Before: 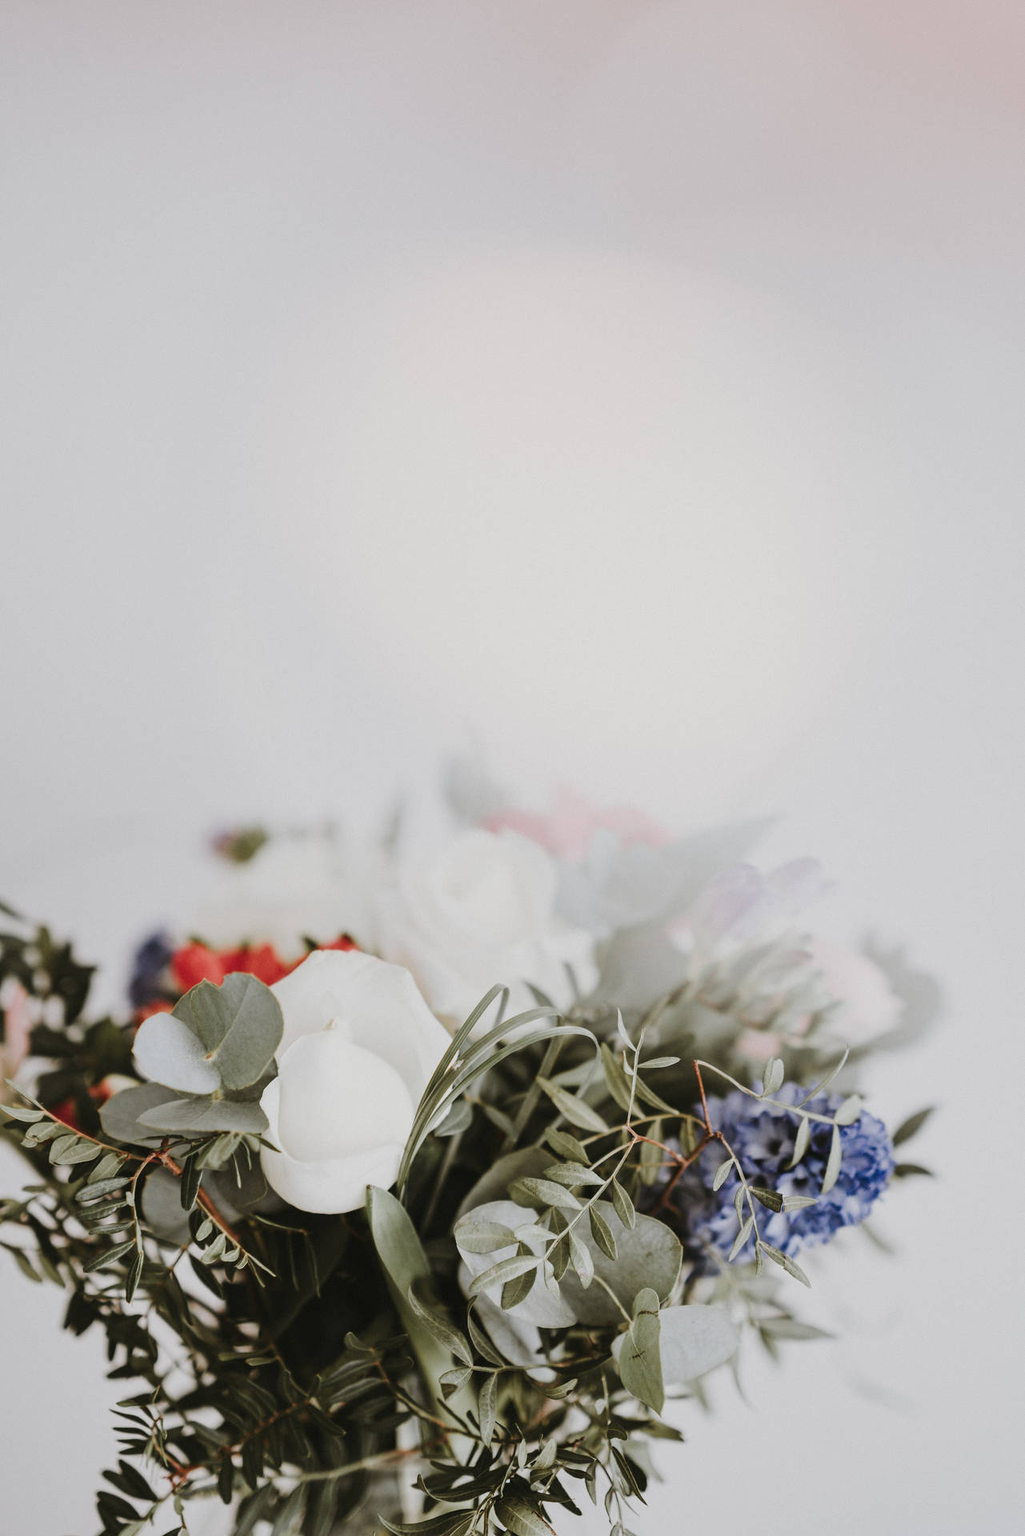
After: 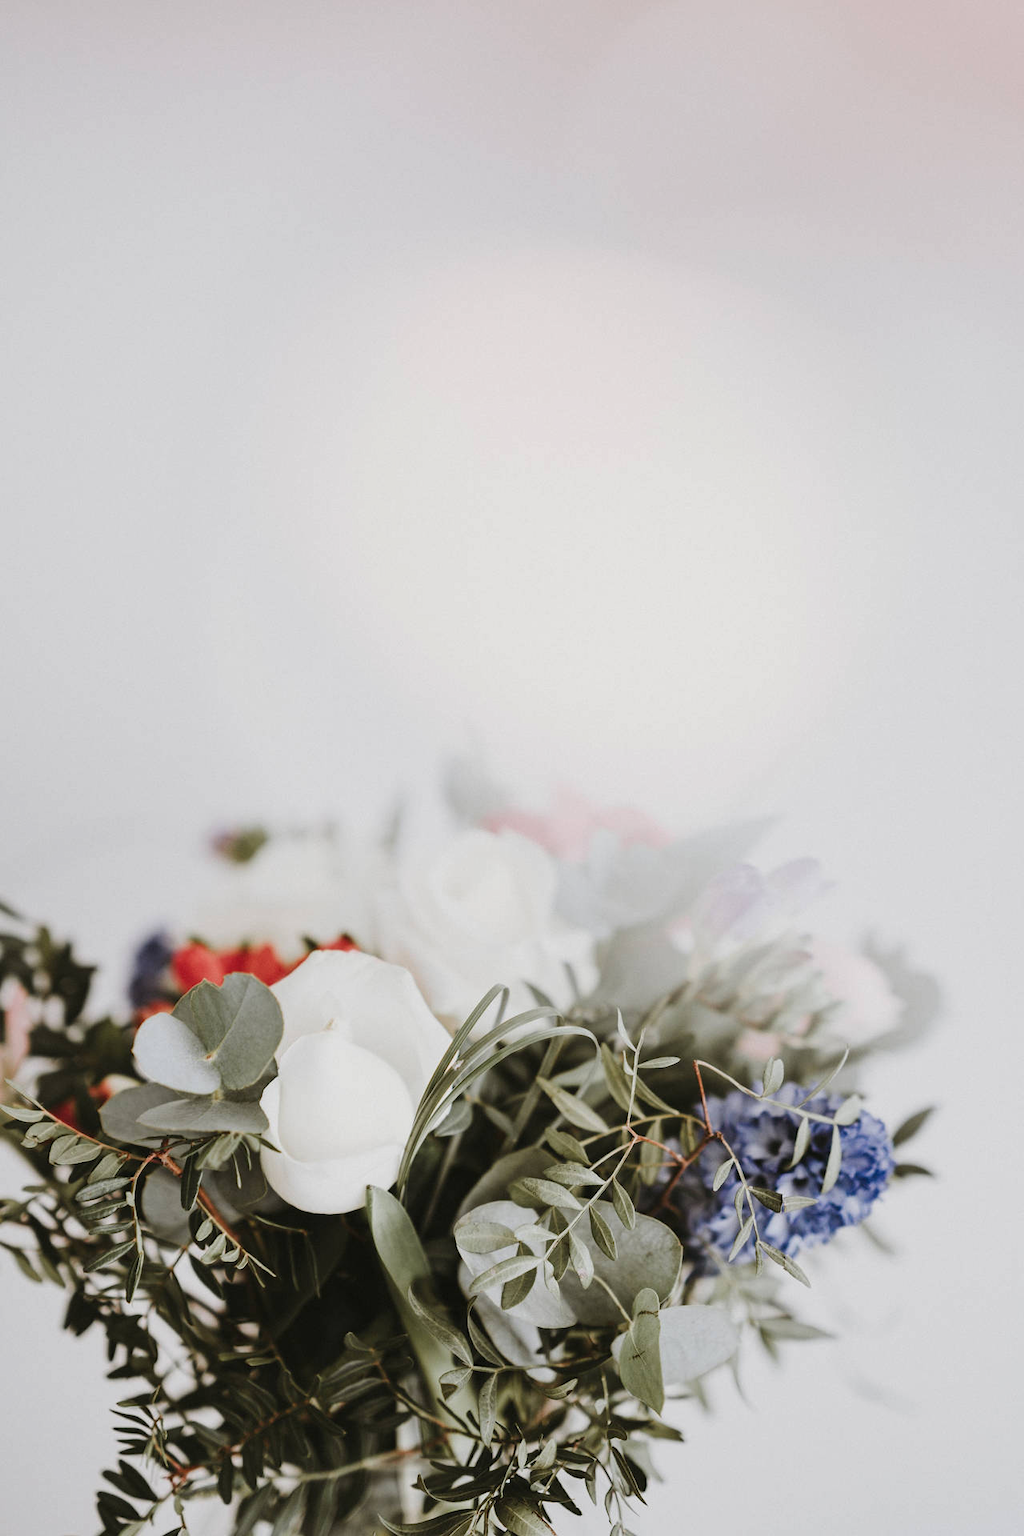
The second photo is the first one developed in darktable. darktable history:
color balance rgb: highlights gain › luminance 9.762%, perceptual saturation grading › global saturation 0.544%
